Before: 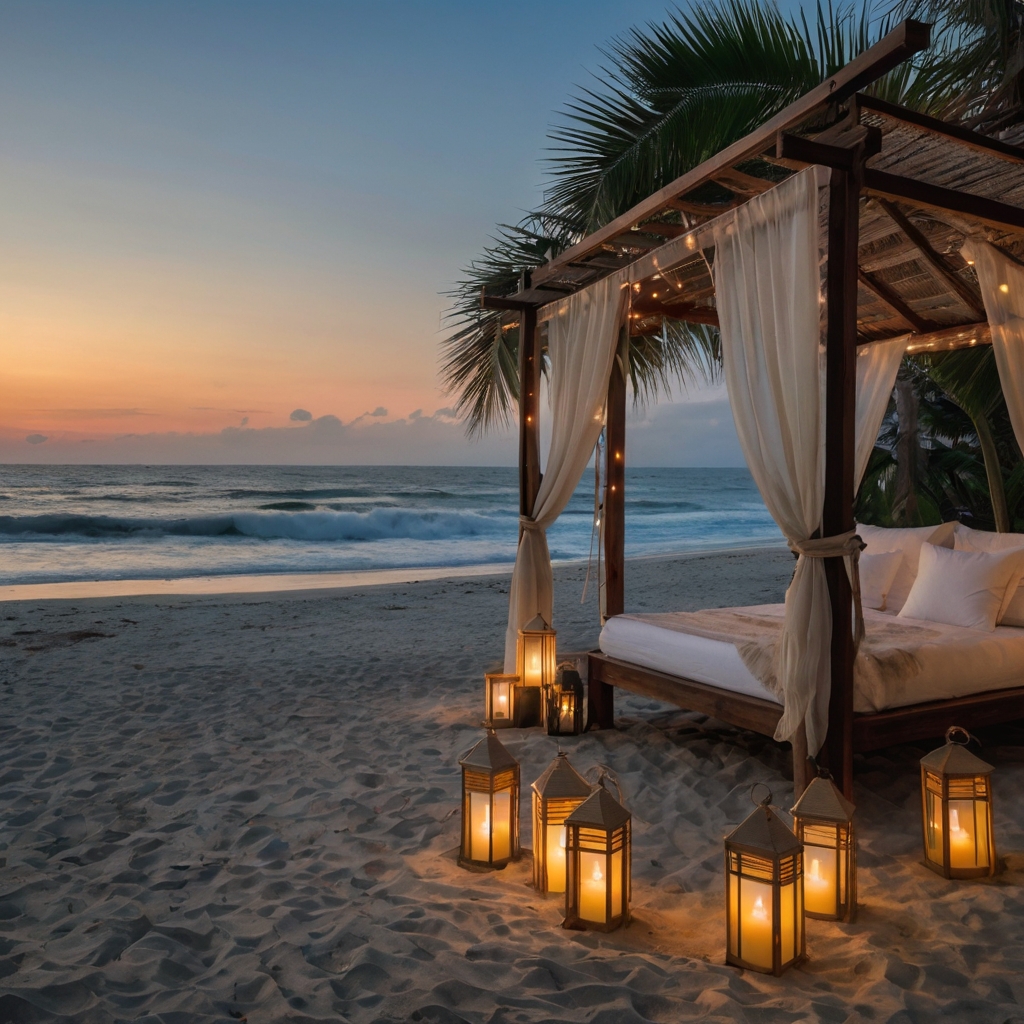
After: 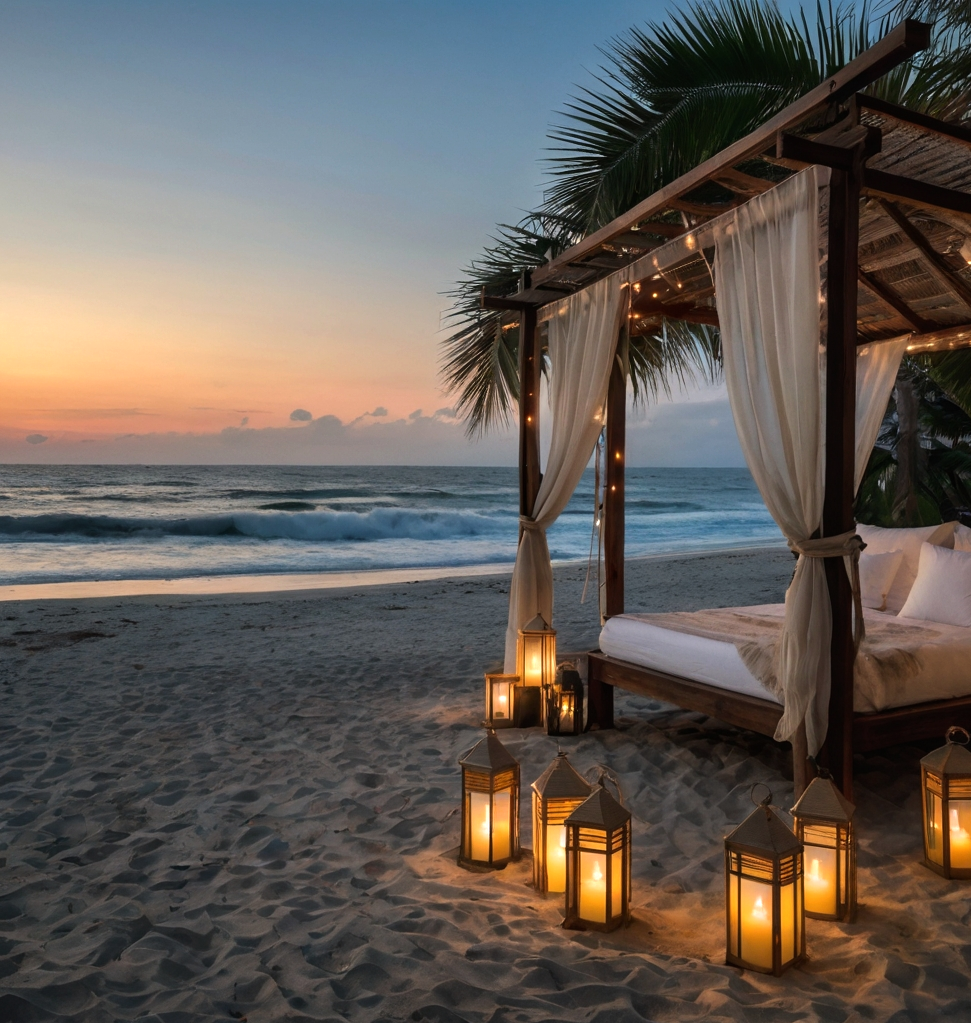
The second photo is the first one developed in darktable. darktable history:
crop and rotate: right 5.167%
tone equalizer: -8 EV -0.417 EV, -7 EV -0.389 EV, -6 EV -0.333 EV, -5 EV -0.222 EV, -3 EV 0.222 EV, -2 EV 0.333 EV, -1 EV 0.389 EV, +0 EV 0.417 EV, edges refinement/feathering 500, mask exposure compensation -1.57 EV, preserve details no
